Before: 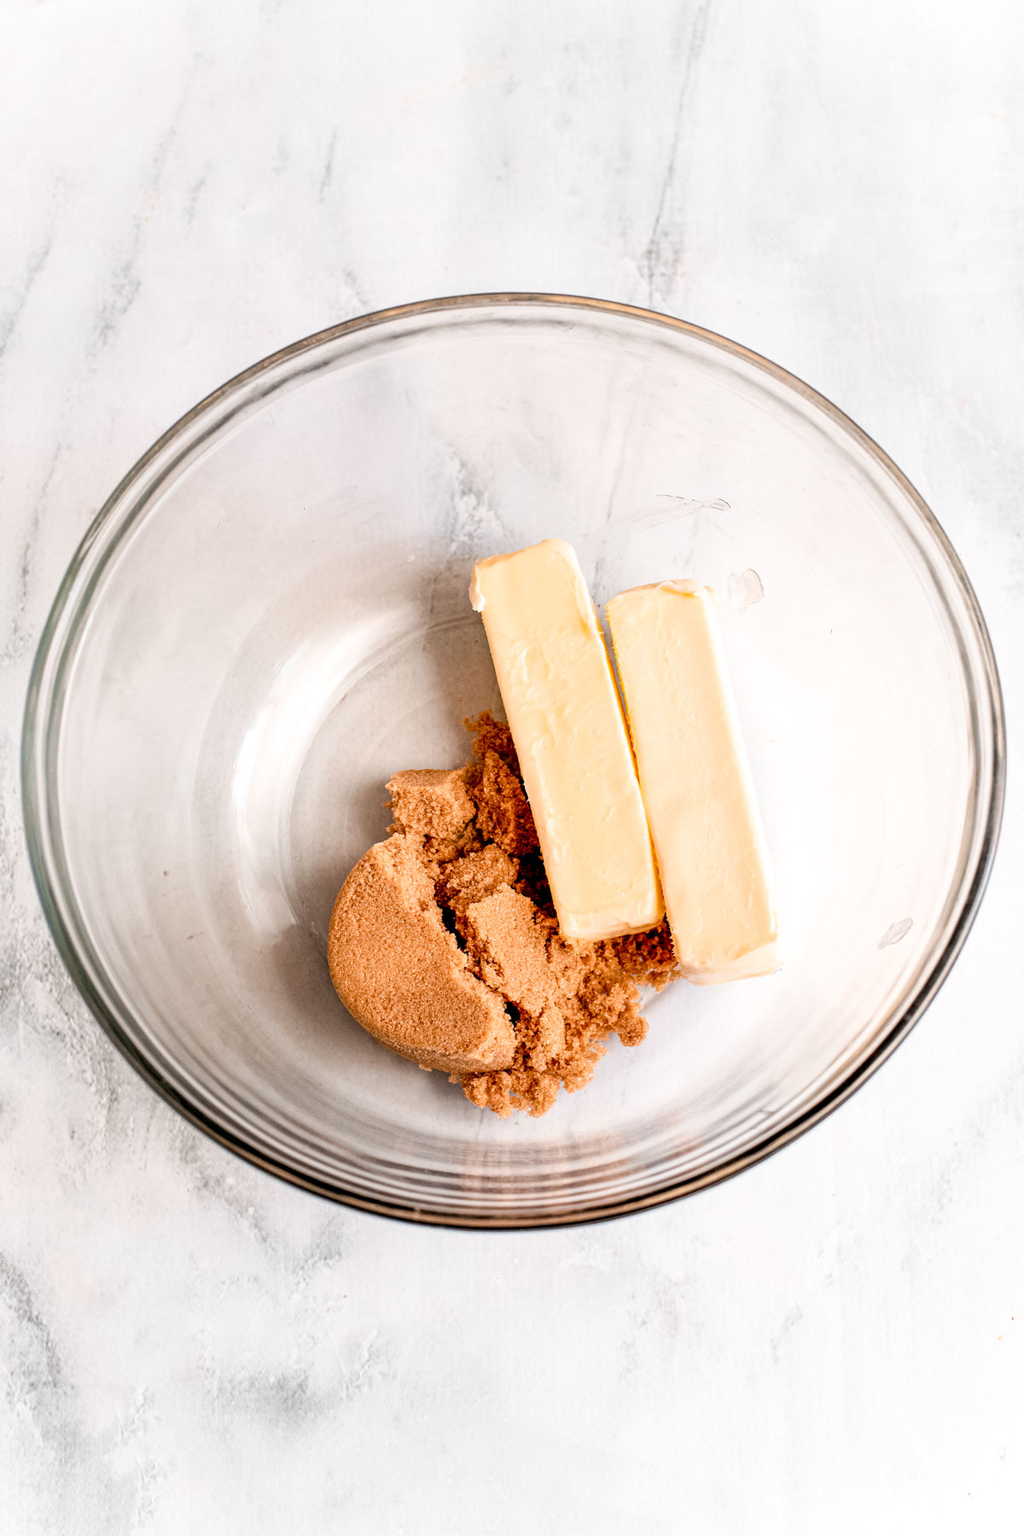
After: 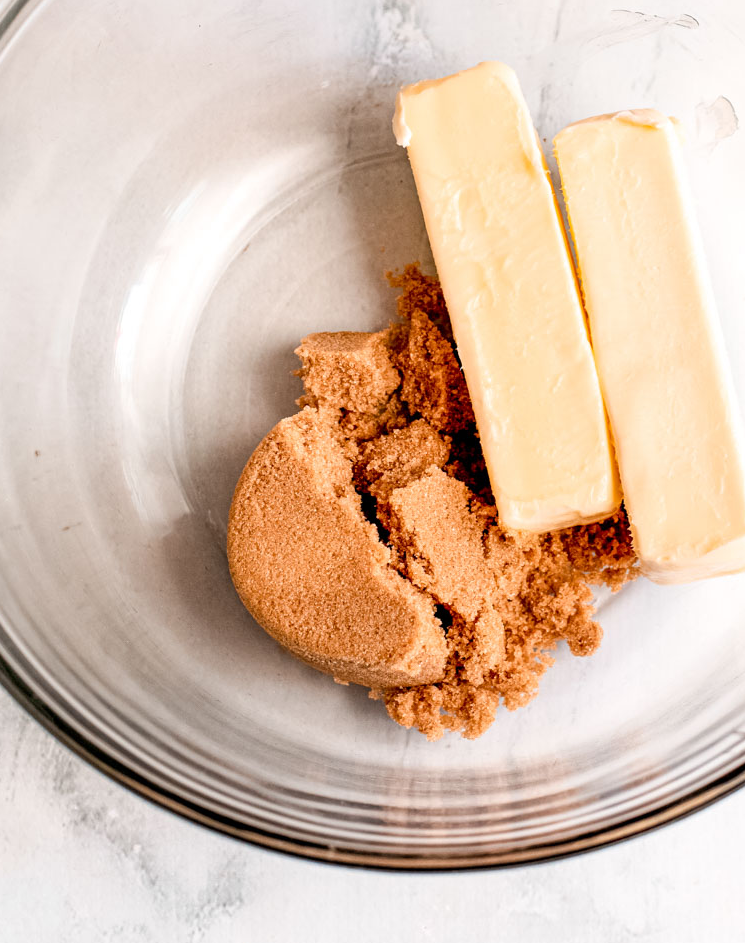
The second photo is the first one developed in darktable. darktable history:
crop: left 13.14%, top 31.687%, right 24.765%, bottom 15.909%
base curve: curves: ch0 [(0, 0) (0.297, 0.298) (1, 1)]
